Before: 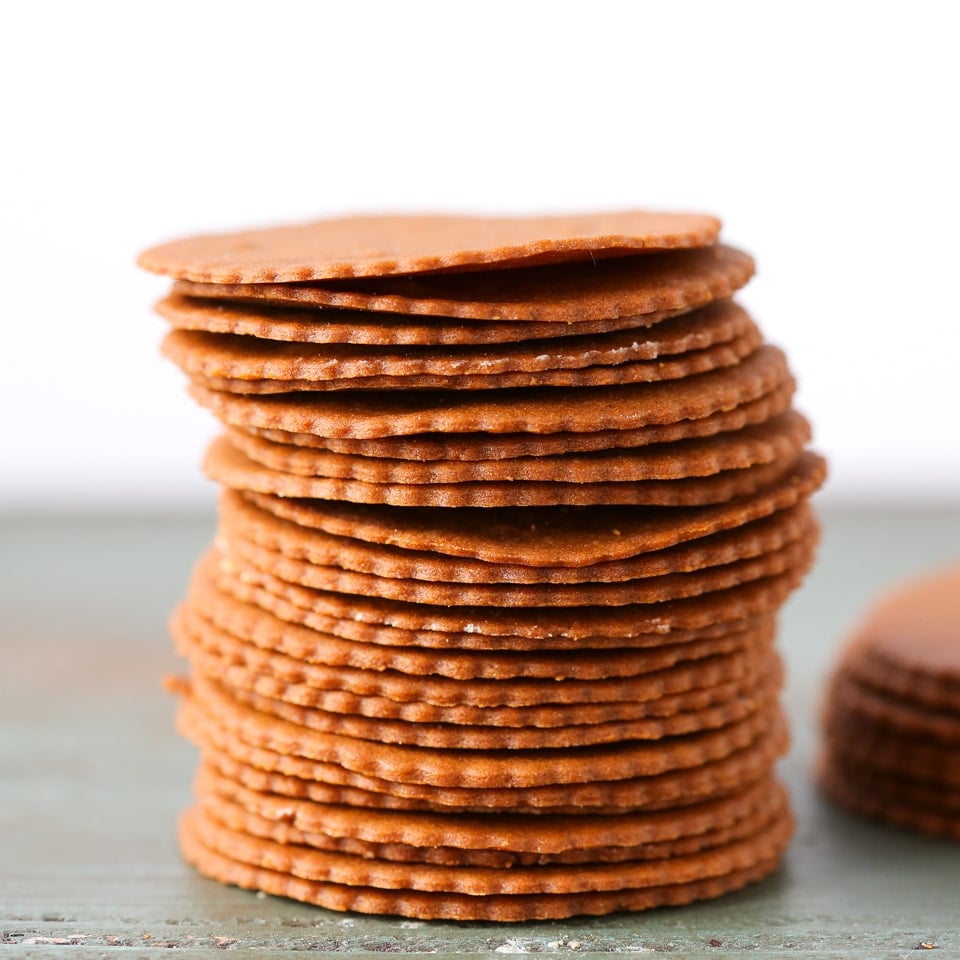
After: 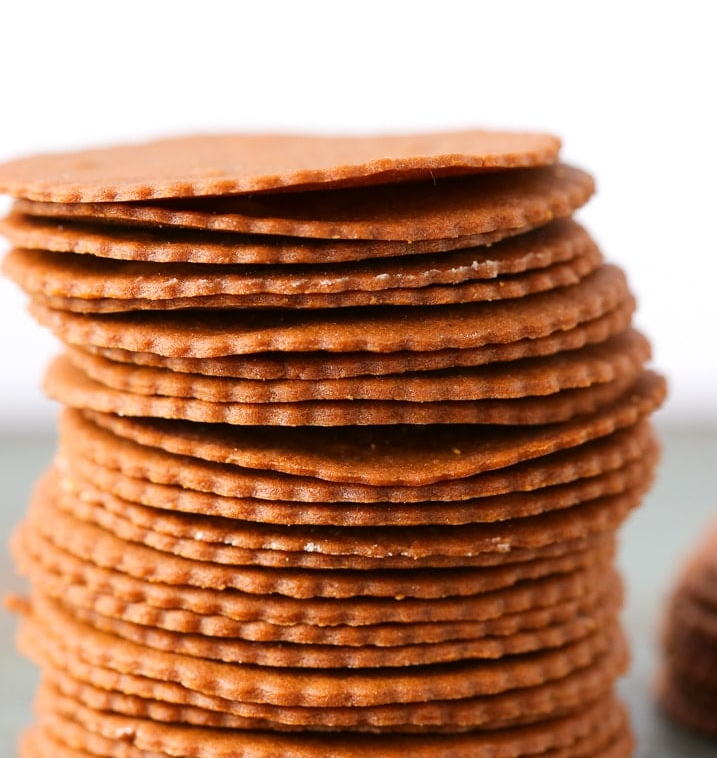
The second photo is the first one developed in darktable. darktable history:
crop: left 16.718%, top 8.472%, right 8.577%, bottom 12.531%
